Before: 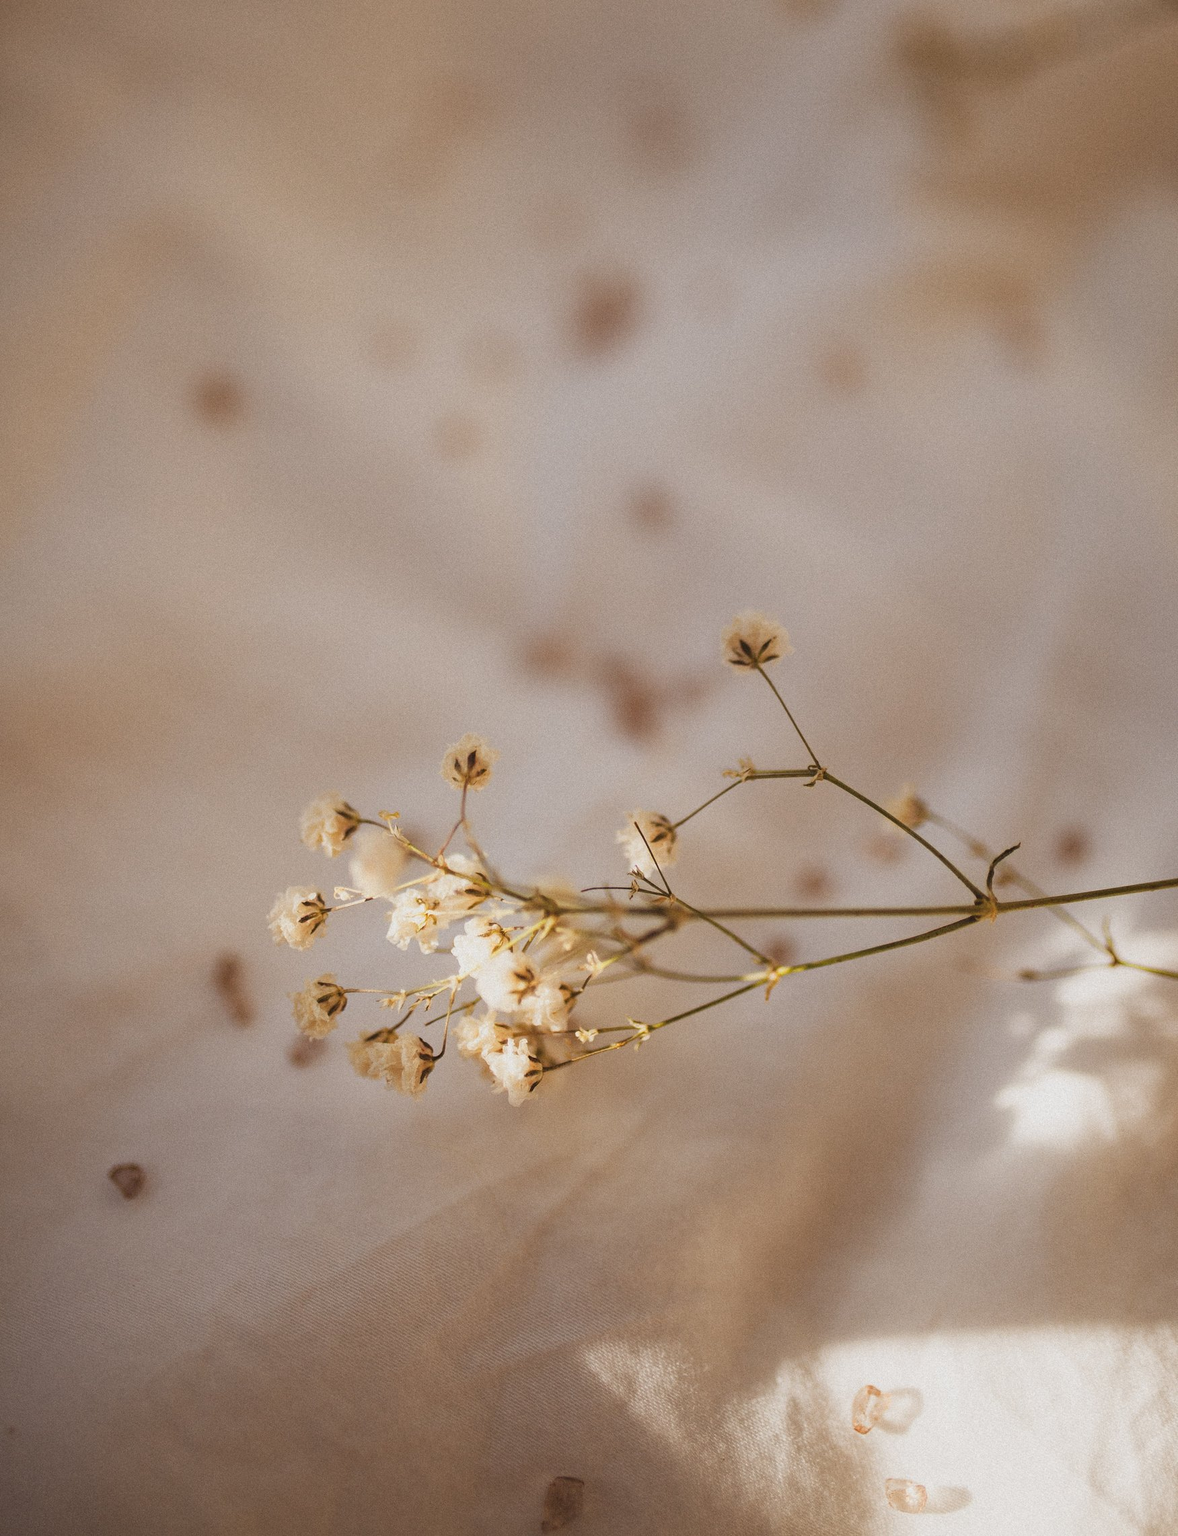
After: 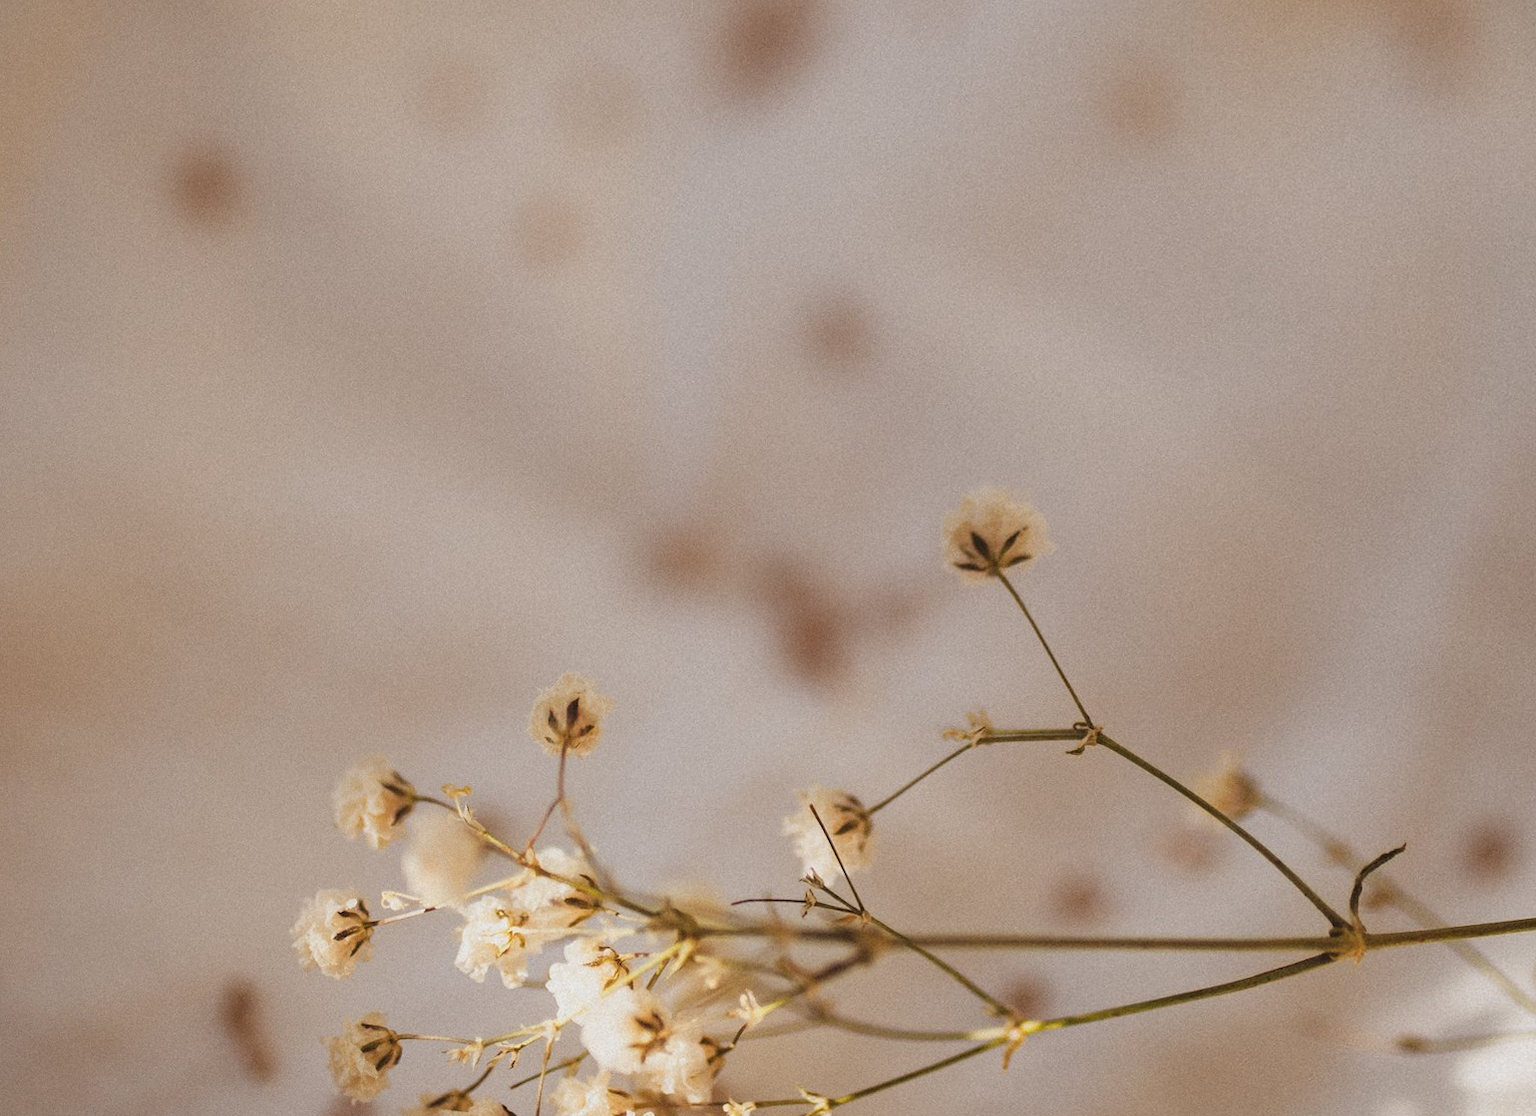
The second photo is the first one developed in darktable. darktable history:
crop: left 1.744%, top 19.225%, right 5.069%, bottom 28.357%
rotate and perspective: rotation 0.062°, lens shift (vertical) 0.115, lens shift (horizontal) -0.133, crop left 0.047, crop right 0.94, crop top 0.061, crop bottom 0.94
